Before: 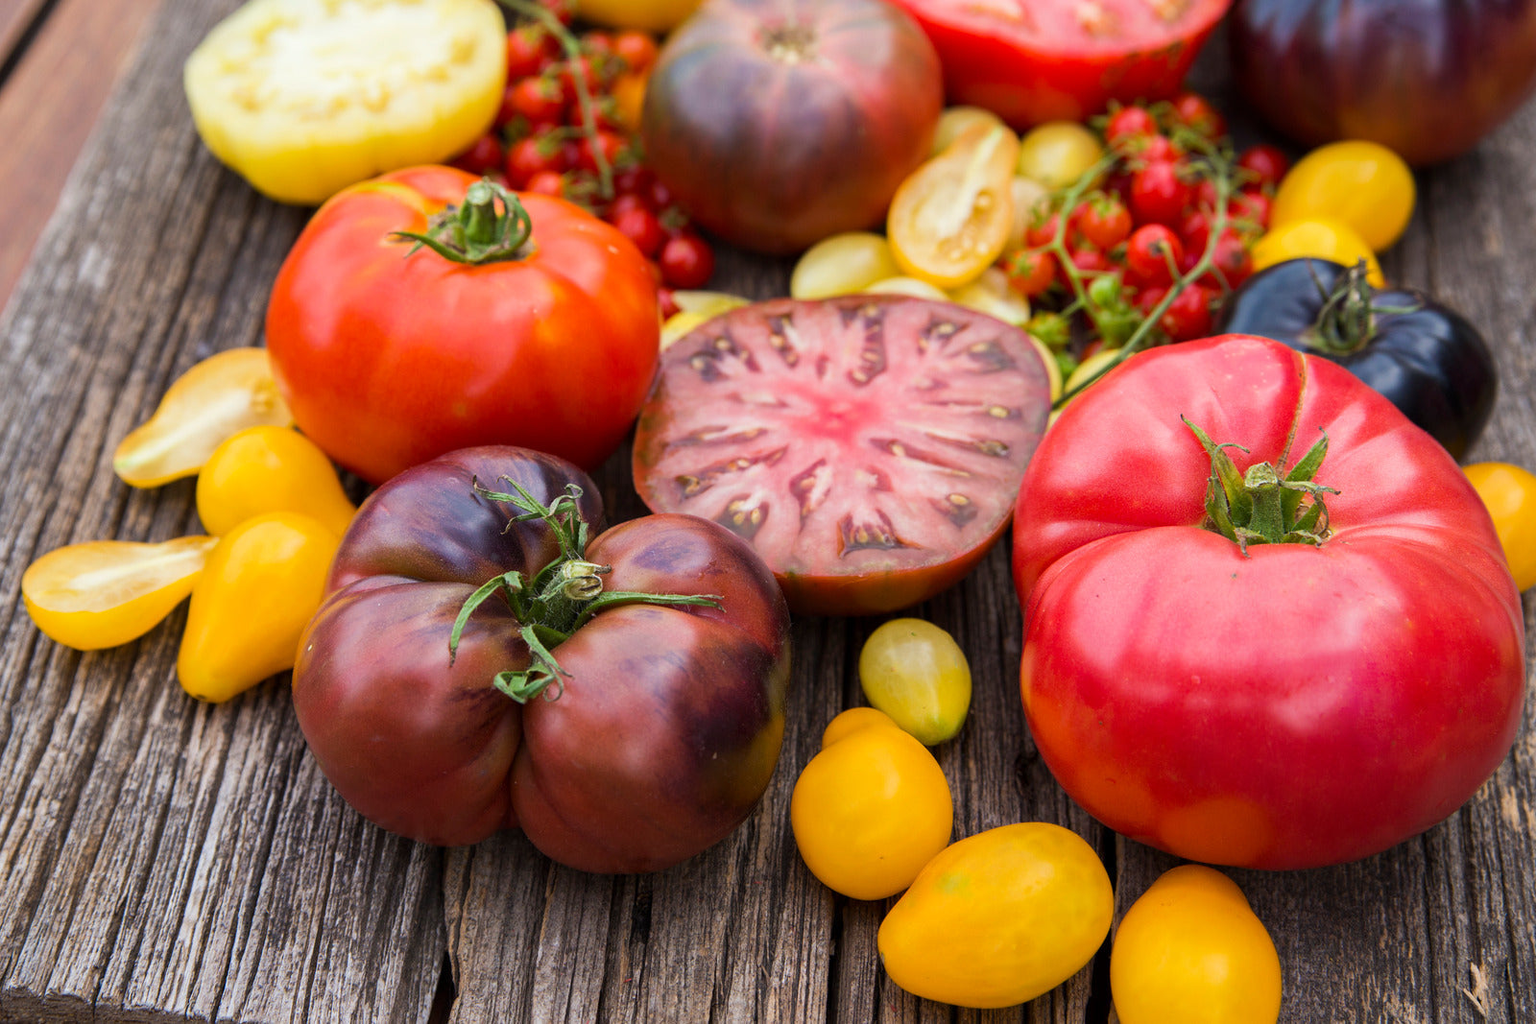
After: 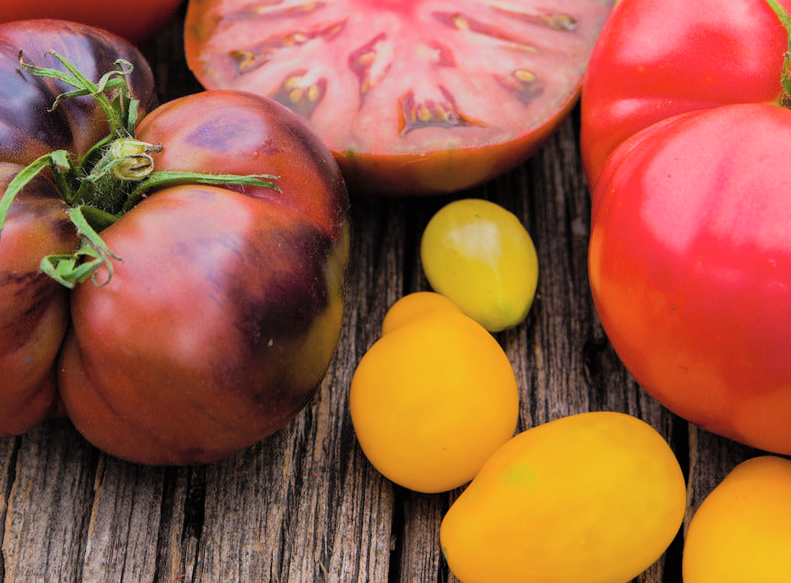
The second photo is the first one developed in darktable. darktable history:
contrast brightness saturation: brightness 0.15
crop: left 29.672%, top 41.786%, right 20.851%, bottom 3.487%
color balance rgb: linear chroma grading › global chroma 6.48%, perceptual saturation grading › global saturation 12.96%, global vibrance 6.02%
filmic rgb: black relative exposure -7.65 EV, white relative exposure 4.56 EV, hardness 3.61, color science v6 (2022)
